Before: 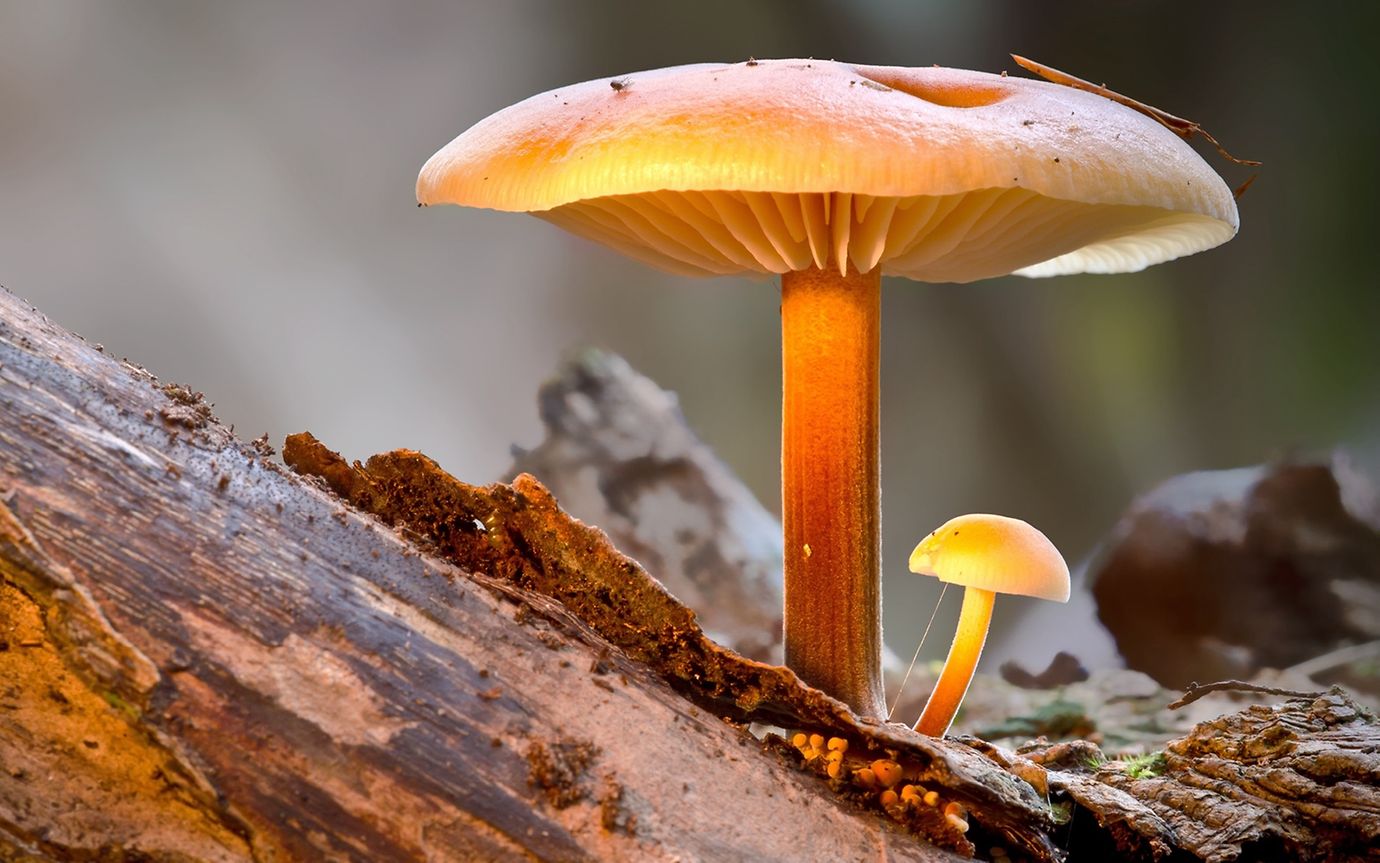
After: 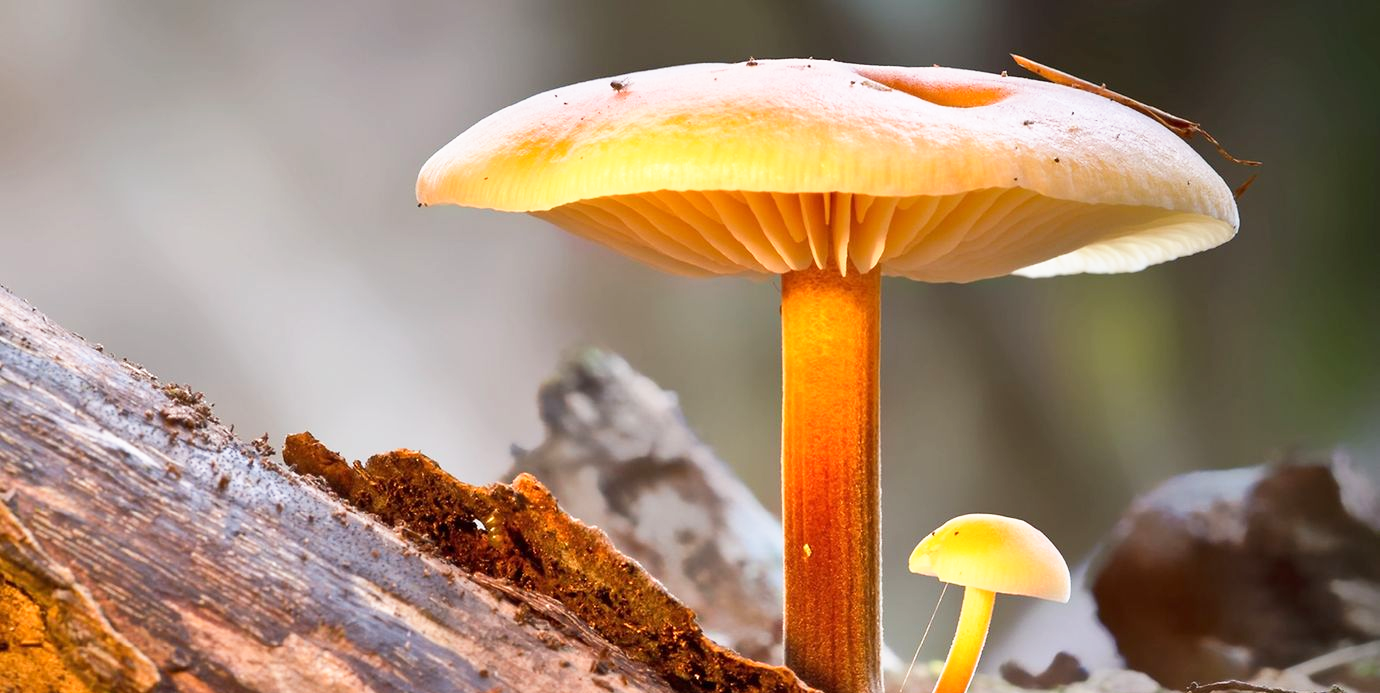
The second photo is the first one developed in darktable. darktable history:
crop: bottom 19.644%
base curve: curves: ch0 [(0, 0) (0.579, 0.807) (1, 1)], preserve colors none
rotate and perspective: crop left 0, crop top 0
